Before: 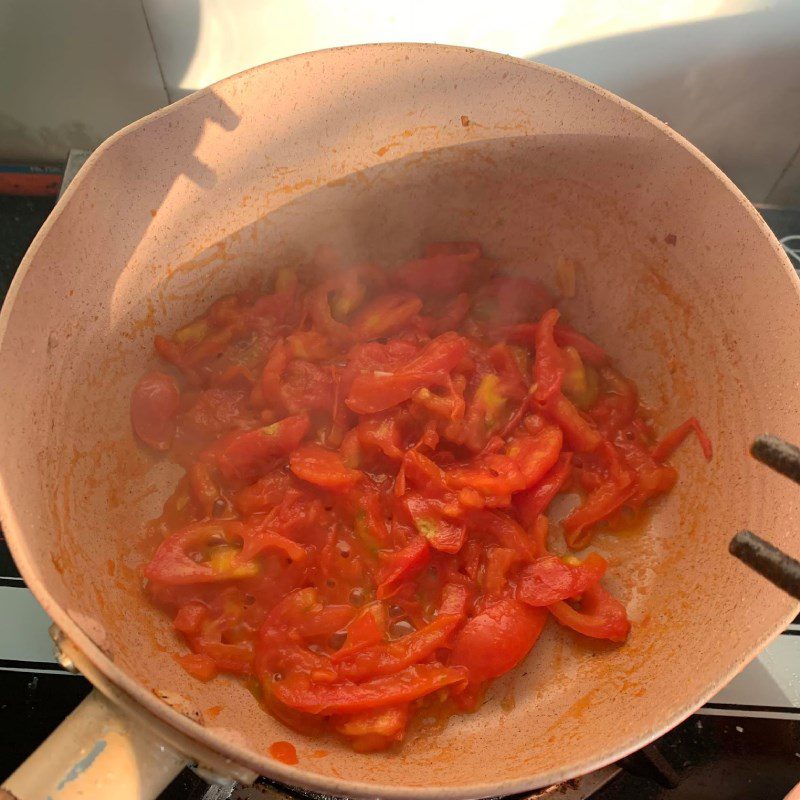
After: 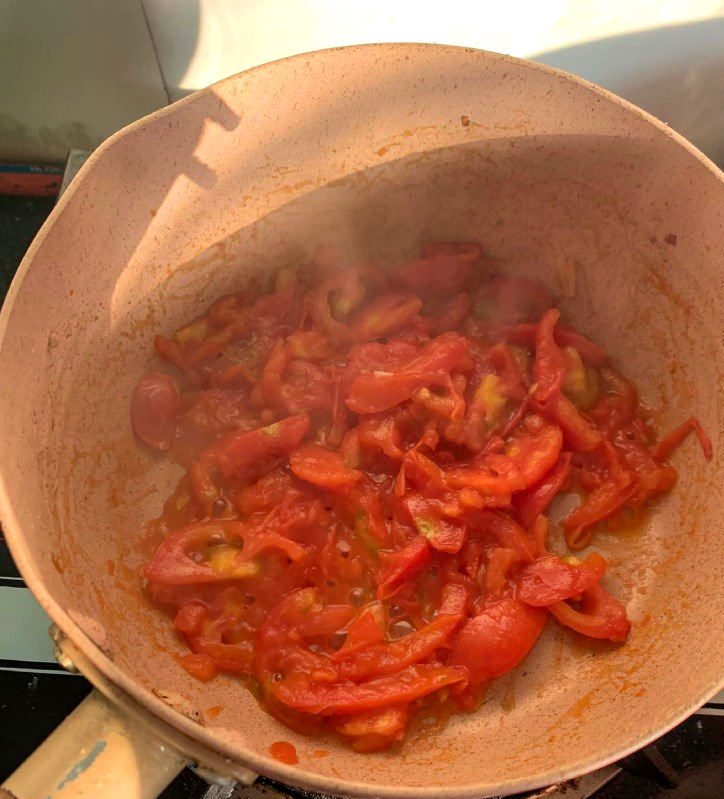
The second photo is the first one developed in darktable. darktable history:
local contrast: on, module defaults
velvia: strength 44.43%
crop: right 9.488%, bottom 0.025%
